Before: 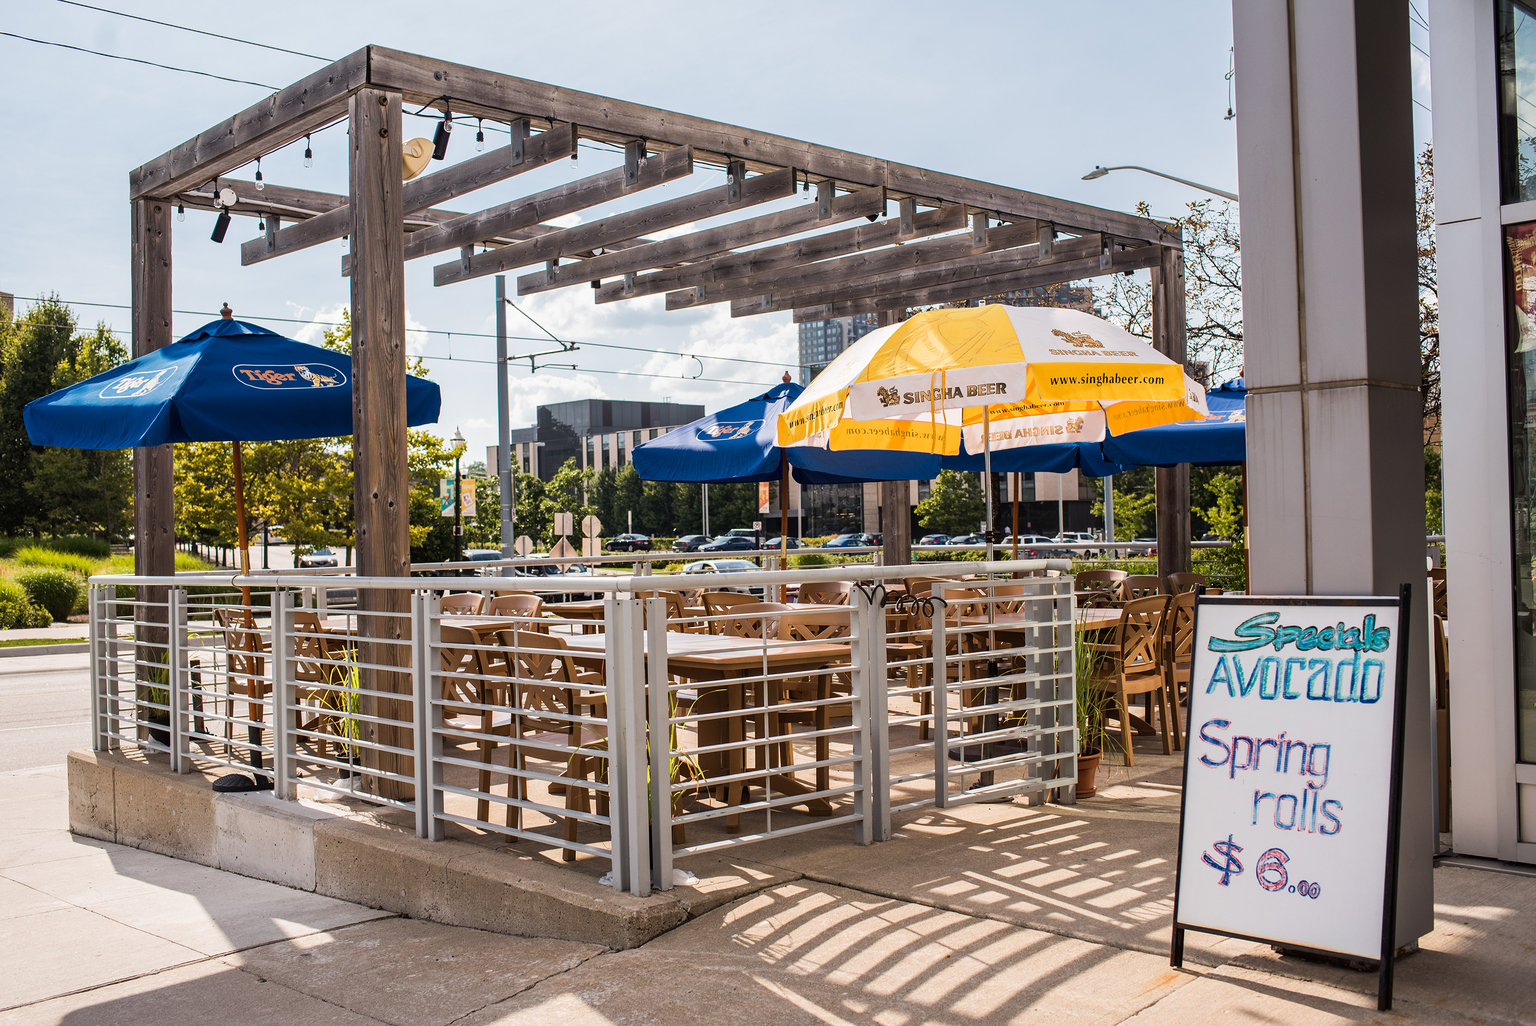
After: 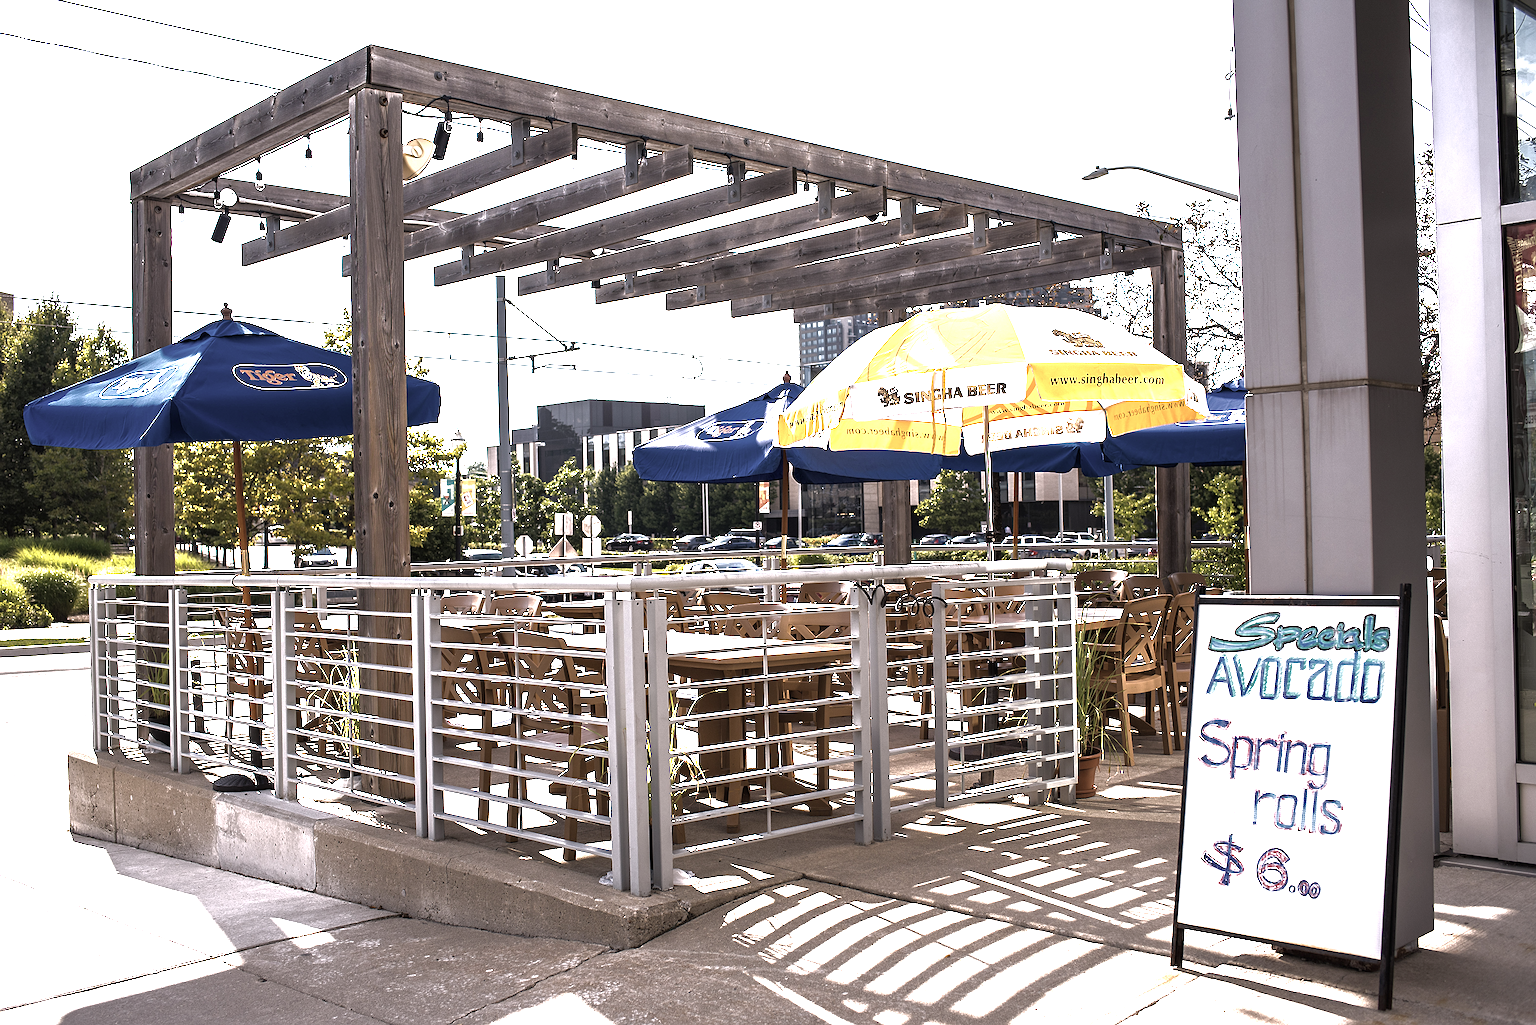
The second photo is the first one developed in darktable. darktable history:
color correction: highlights a* 5.59, highlights b* 5.24, saturation 0.68
sharpen: amount 0.2
tone equalizer: -8 EV 0.06 EV, smoothing diameter 25%, edges refinement/feathering 10, preserve details guided filter
base curve: curves: ch0 [(0, 0) (0.826, 0.587) (1, 1)]
white balance: red 0.954, blue 1.079
exposure: black level correction 0, exposure 1.1 EV, compensate exposure bias true, compensate highlight preservation false
